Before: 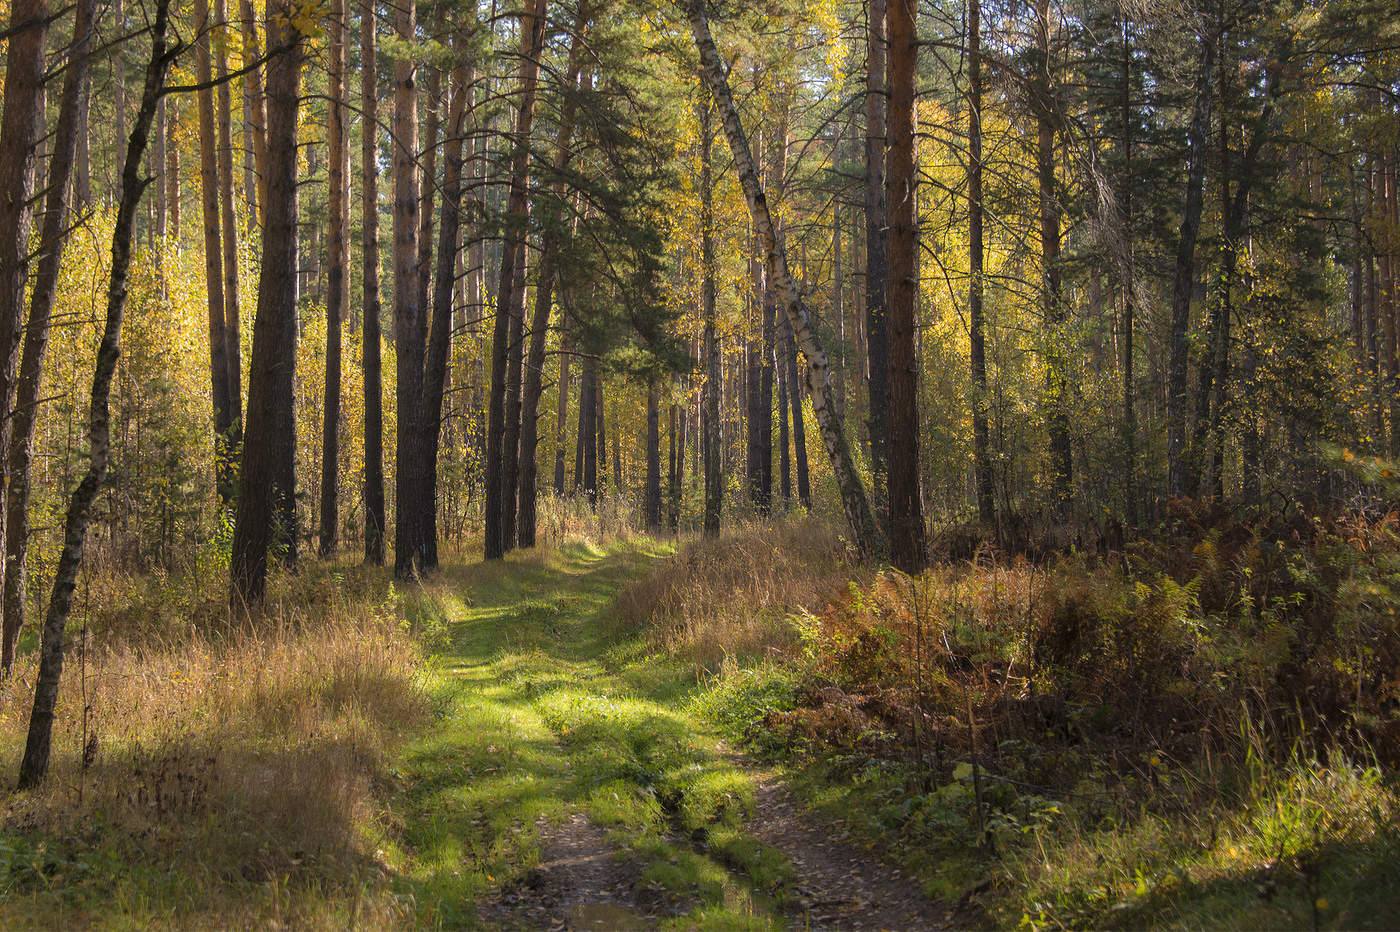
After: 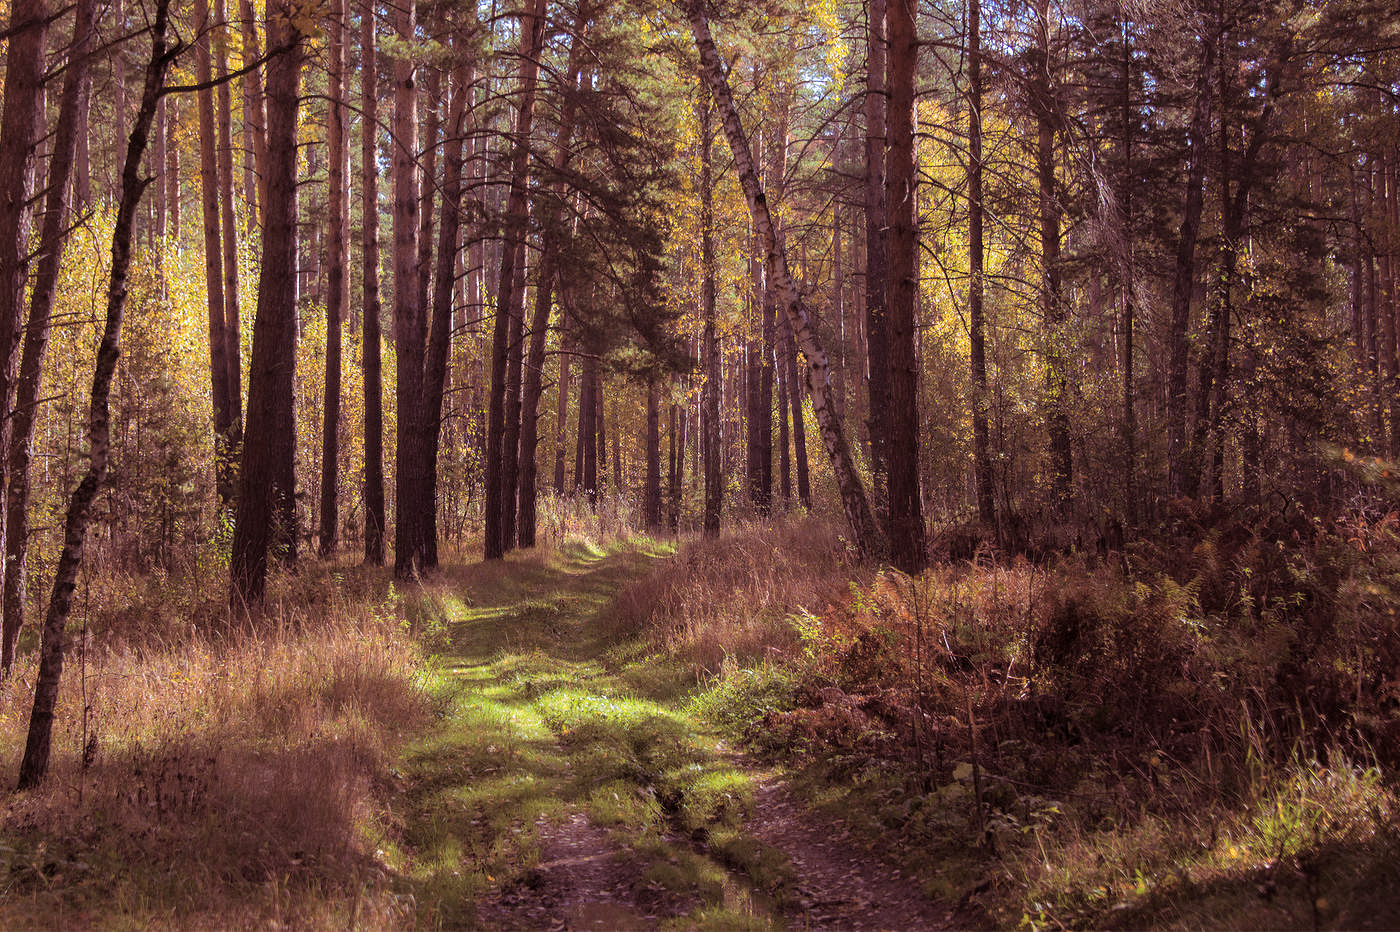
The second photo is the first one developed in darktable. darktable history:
color calibration: illuminant custom, x 0.373, y 0.388, temperature 4269.97 K
split-toning: shadows › hue 360°
